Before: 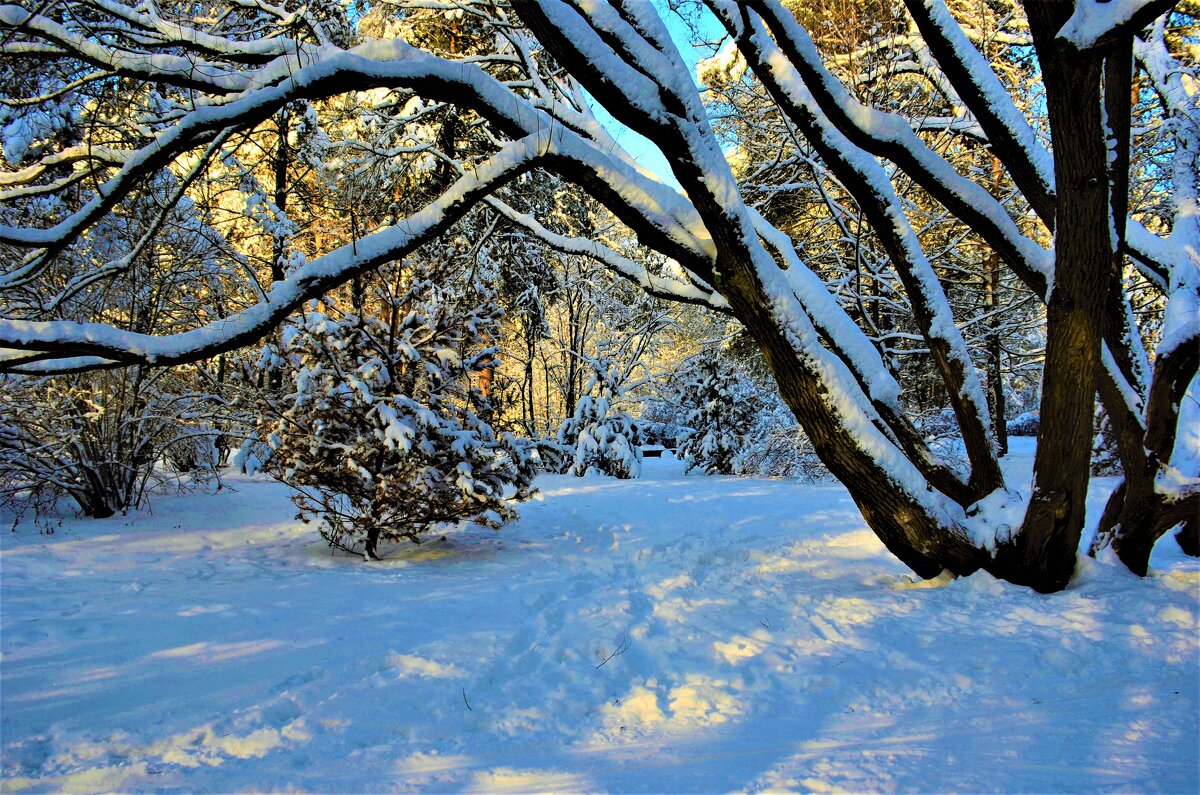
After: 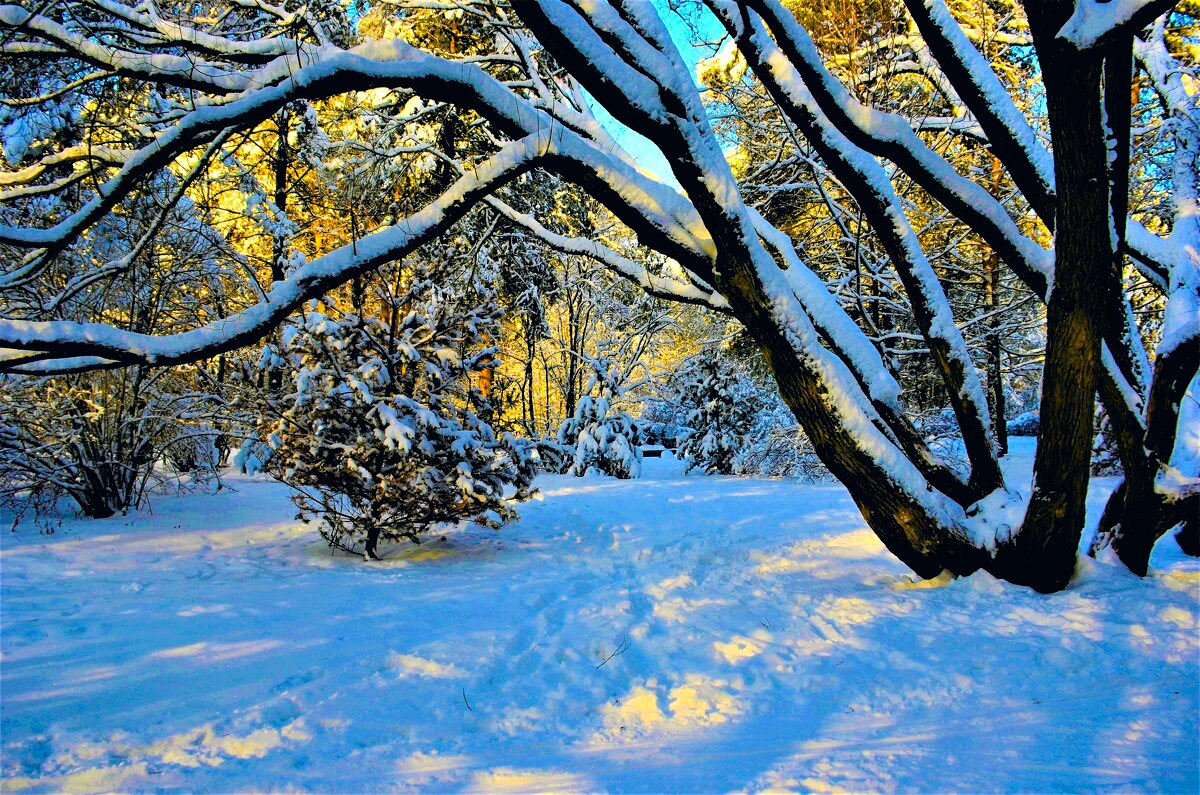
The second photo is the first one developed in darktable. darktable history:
color balance rgb: power › luminance 3.367%, power › hue 230.19°, global offset › luminance -0.498%, perceptual saturation grading › global saturation 36.347%, perceptual brilliance grading › global brilliance 3.437%
tone equalizer: on, module defaults
color correction: highlights a* 5.35, highlights b* 5.3, shadows a* -4.85, shadows b* -5.28
